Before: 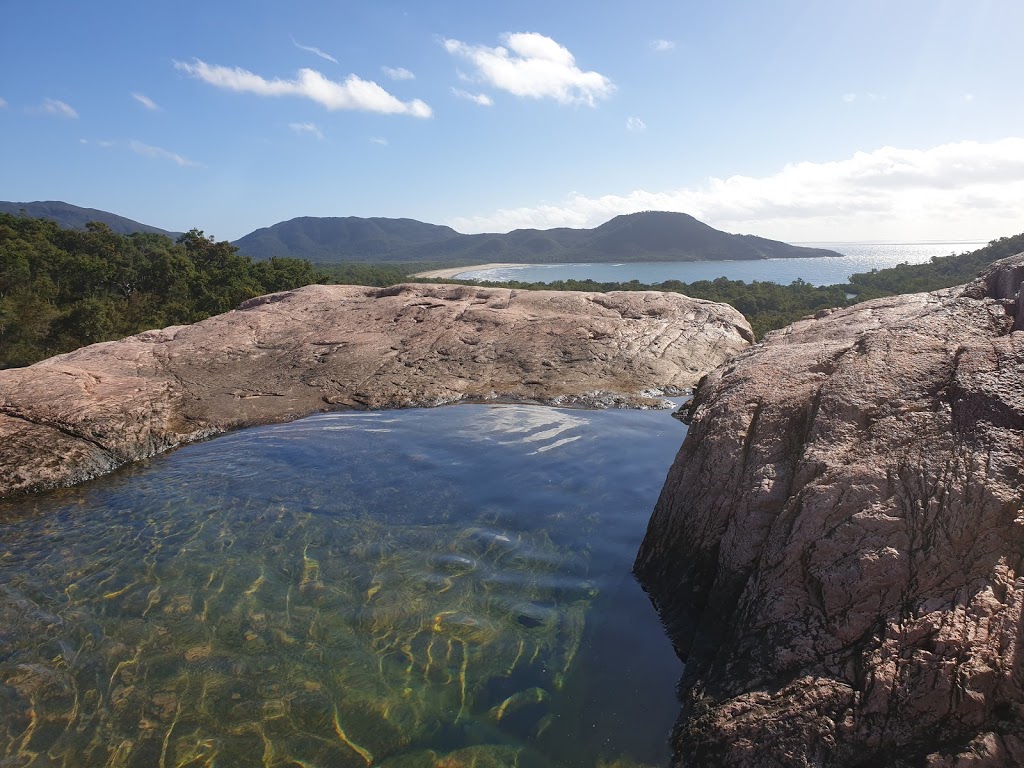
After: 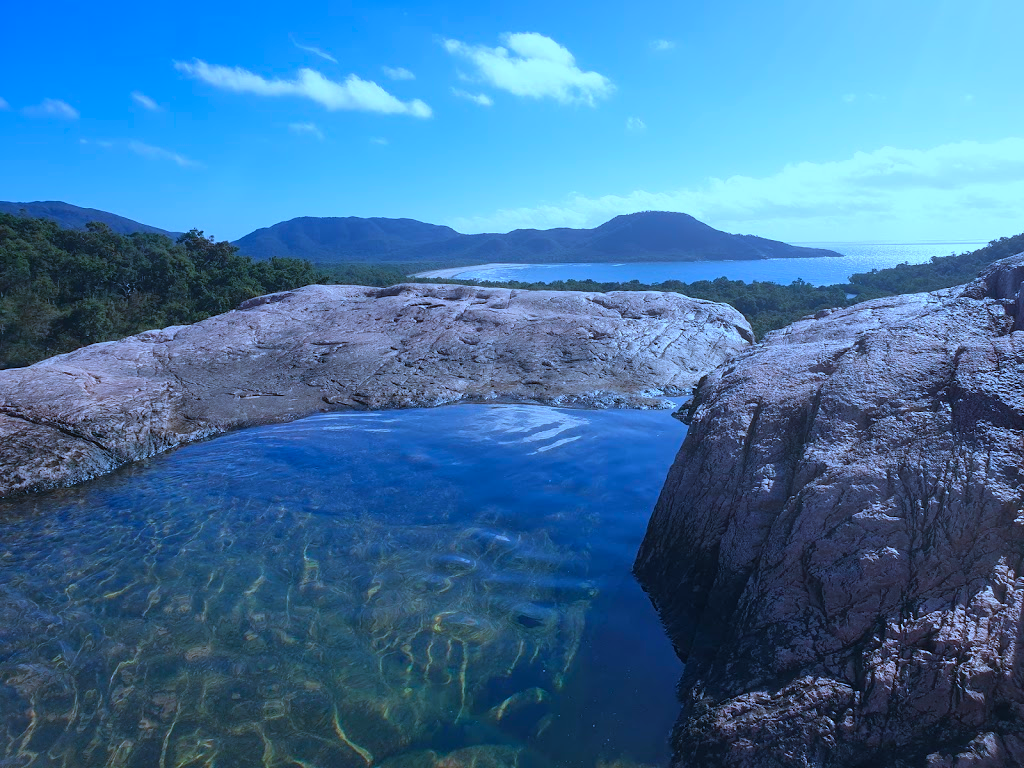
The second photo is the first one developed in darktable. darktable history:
exposure: exposure -0.157 EV, compensate highlight preservation false
color calibration: illuminant as shot in camera, x 0.442, y 0.413, temperature 2903.13 K
